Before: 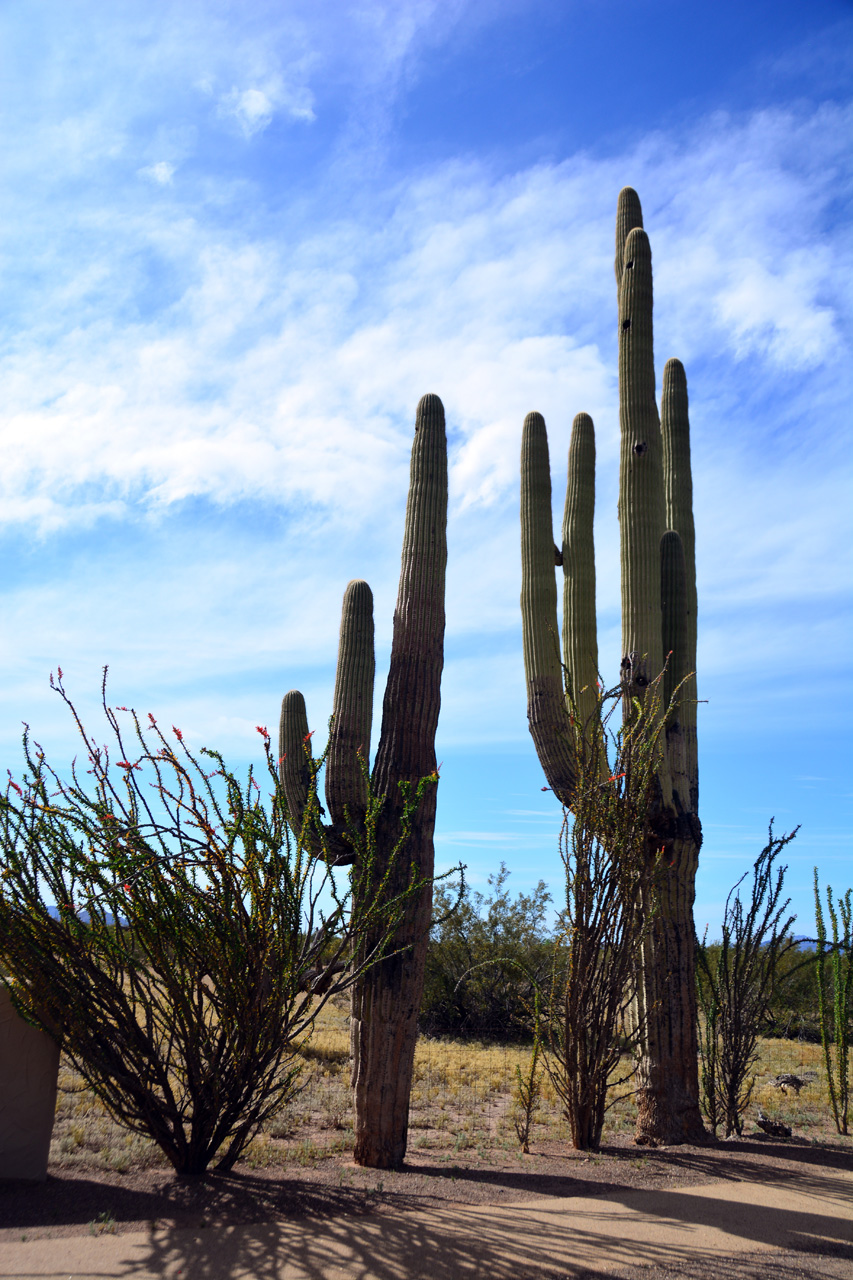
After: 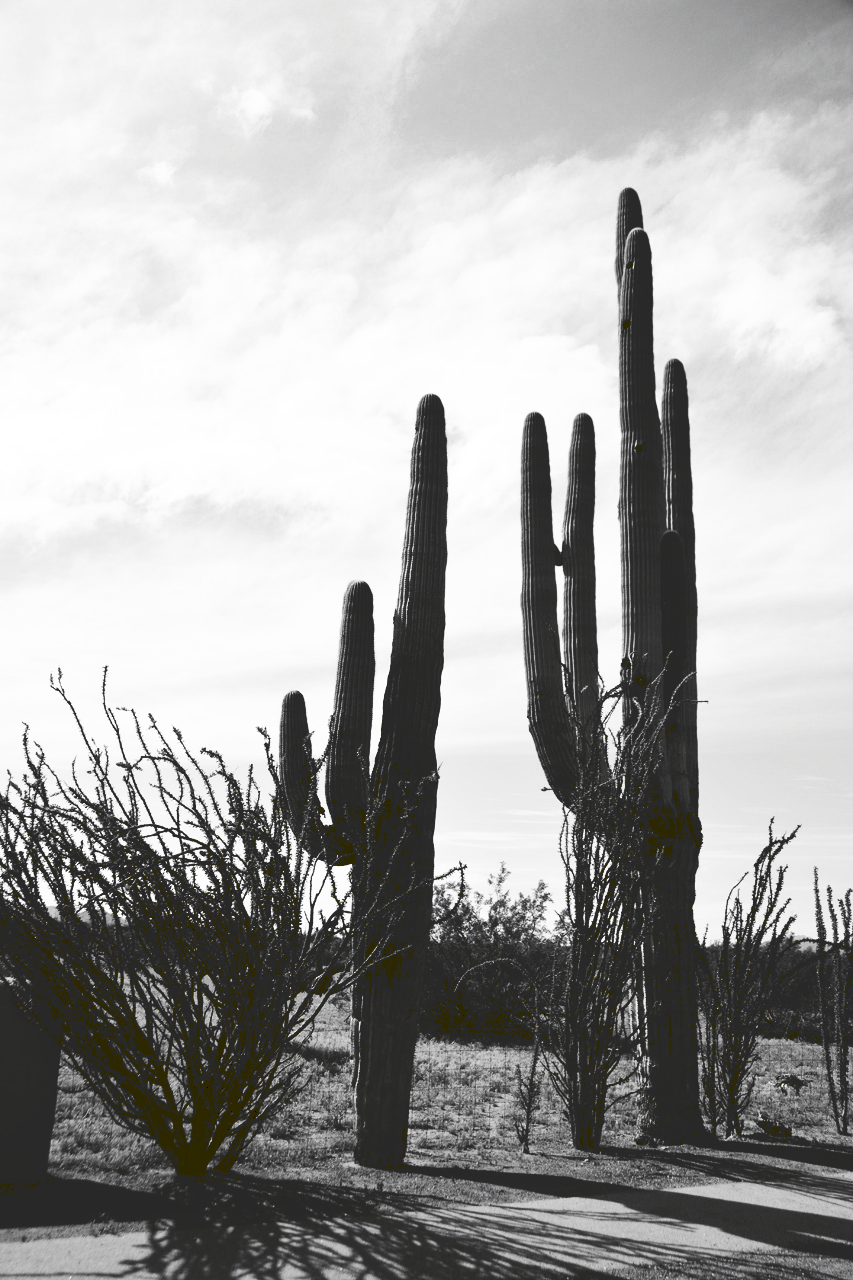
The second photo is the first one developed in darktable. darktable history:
tone curve: curves: ch0 [(0, 0) (0.003, 0.156) (0.011, 0.156) (0.025, 0.161) (0.044, 0.161) (0.069, 0.161) (0.1, 0.166) (0.136, 0.168) (0.177, 0.179) (0.224, 0.202) (0.277, 0.241) (0.335, 0.296) (0.399, 0.378) (0.468, 0.484) (0.543, 0.604) (0.623, 0.728) (0.709, 0.822) (0.801, 0.918) (0.898, 0.98) (1, 1)], preserve colors none
color look up table: target L [86.7, 88.82, 85.27, 87.05, 78.43, 71.47, 67.37, 48.04, 55.93, 50.43, 33.18, 28.41, 1.645, 200.28, 101.02, 87.41, 77.34, 75.52, 64.74, 62.08, 54.37, 55.93, 54.17, 49.83, 34.45, 33.18, 22.62, 13.23, 85.27, 87.41, 70.35, 77.83, 80.97, 60.56, 67.37, 56.83, 76.61, 41.28, 34.03, 36.57, 15.16, 19.87, 7.247, 83.84, 82.41, 55.02, 53.98, 28.85, 30.16], target a [-0.002, -0.003, -0.003, 0 ×4, 0.001, 0.001, 0.001, 0, 0, -0.154, 0, 0, -0.001, 0 ×4, 0.001 ×4, 0, 0, -0.001, -0.587, -0.003, -0.001, 0, 0.001, 0, 0, 0, 0.001, 0, 0.001, 0, 0, -0.131, -0.001, -0.707, -0.002, -0.003, 0.001, 0.001, 0, 0], target b [0.026, 0.026, 0.026, 0.002, 0.003, 0.003, 0.003, 0, -0.007, -0.007, -0.001, -0.001, 1.891, 0, -0.001, 0.003 ×4, 0.002, -0.007 ×4, -0.001, -0.001, 0.007, 8.594, 0.026, 0.003, 0.003, -0.005, 0.003, 0.002, 0.003, -0.004, 0.003, -0.004, -0.001, -0.001, 1.667, 0.007, 8.72, 0.026, 0.026, -0.004, -0.005, -0.001, -0.001], num patches 49
